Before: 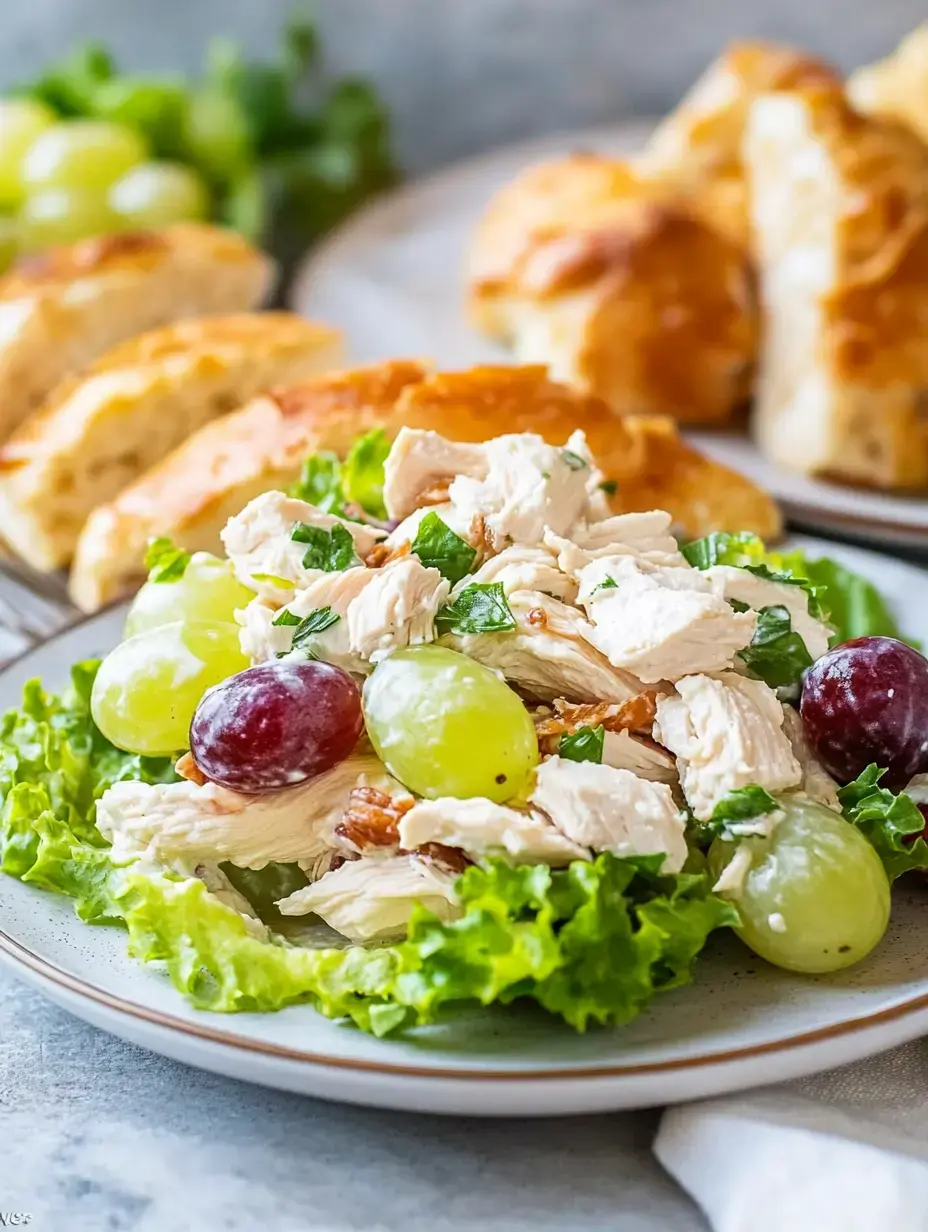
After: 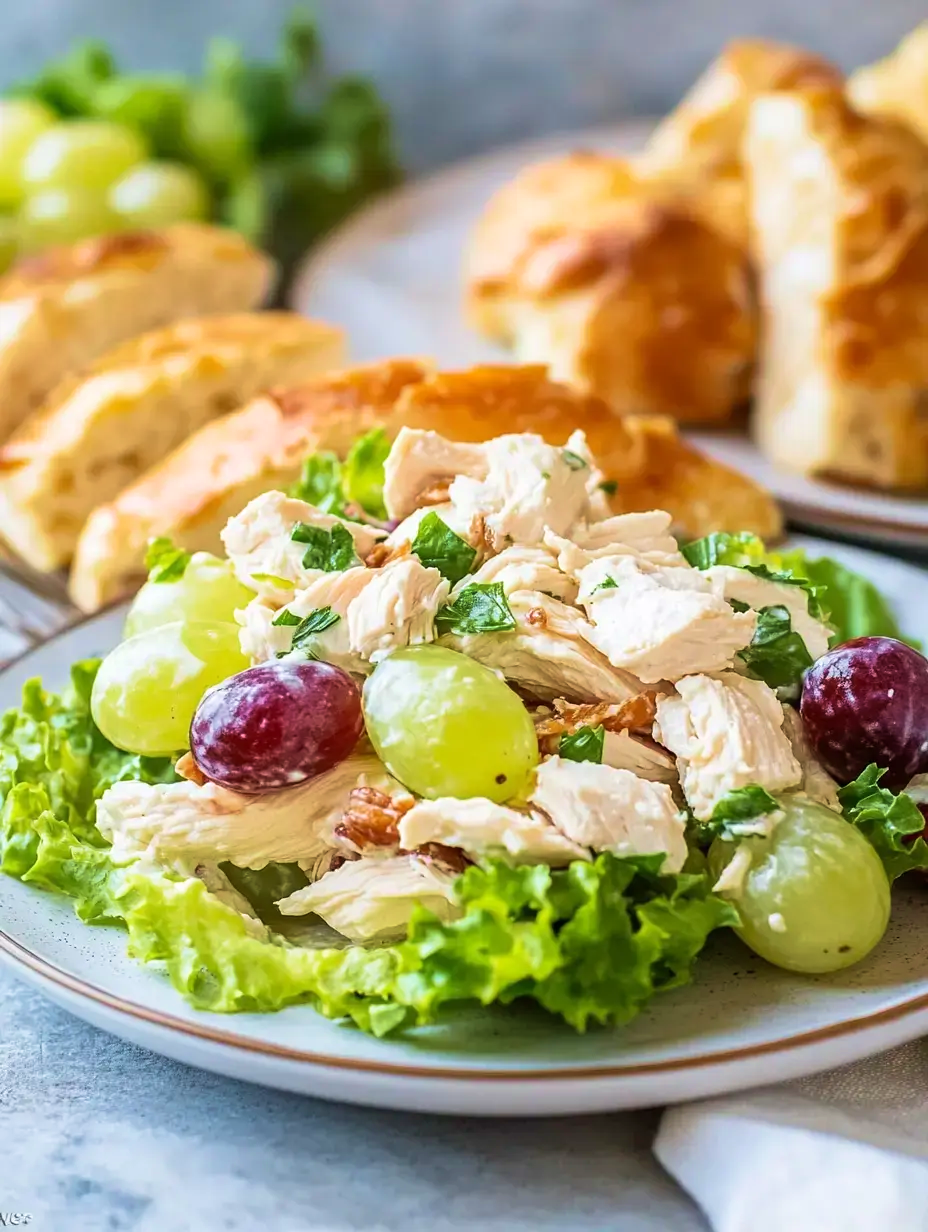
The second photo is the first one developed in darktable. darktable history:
velvia: strength 44.9%
